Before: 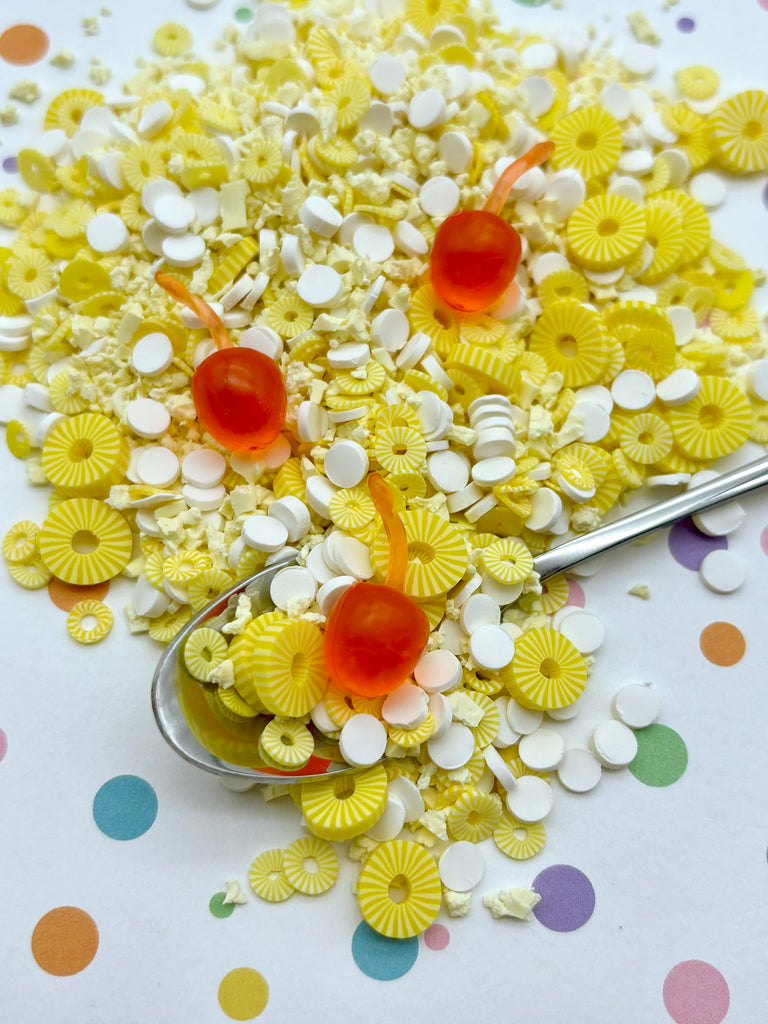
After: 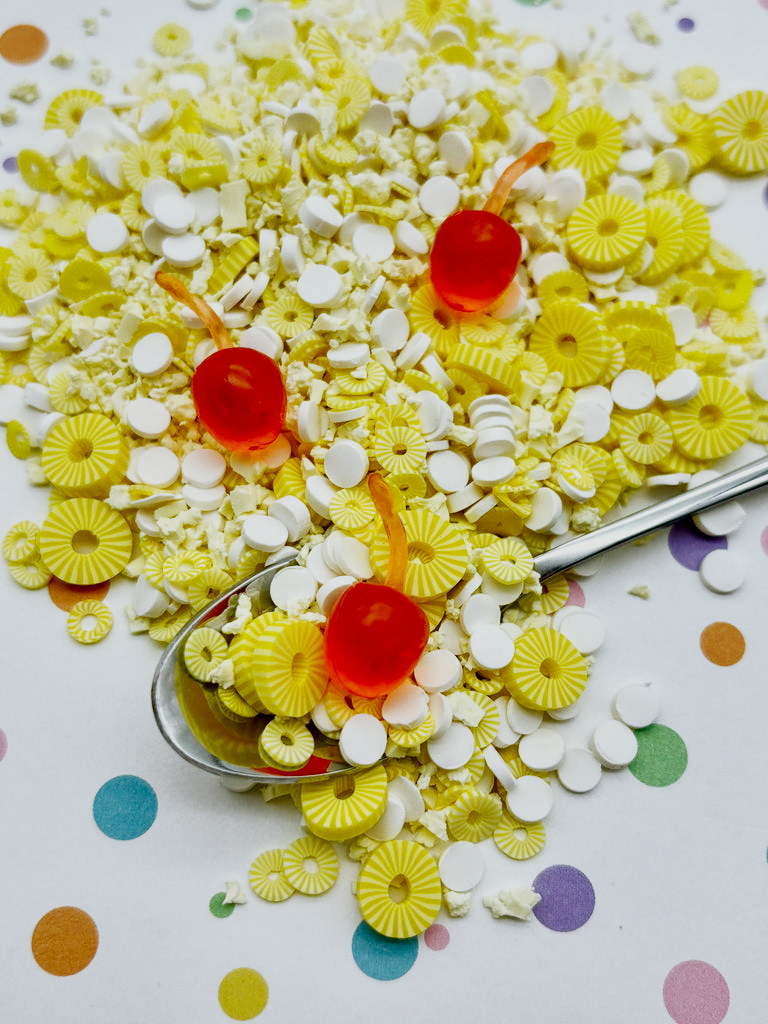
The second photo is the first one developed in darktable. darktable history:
sigmoid: contrast 1.81, skew -0.21, preserve hue 0%, red attenuation 0.1, red rotation 0.035, green attenuation 0.1, green rotation -0.017, blue attenuation 0.15, blue rotation -0.052, base primaries Rec2020
local contrast: highlights 100%, shadows 100%, detail 120%, midtone range 0.2
shadows and highlights: shadows 20.91, highlights -35.45, soften with gaussian
